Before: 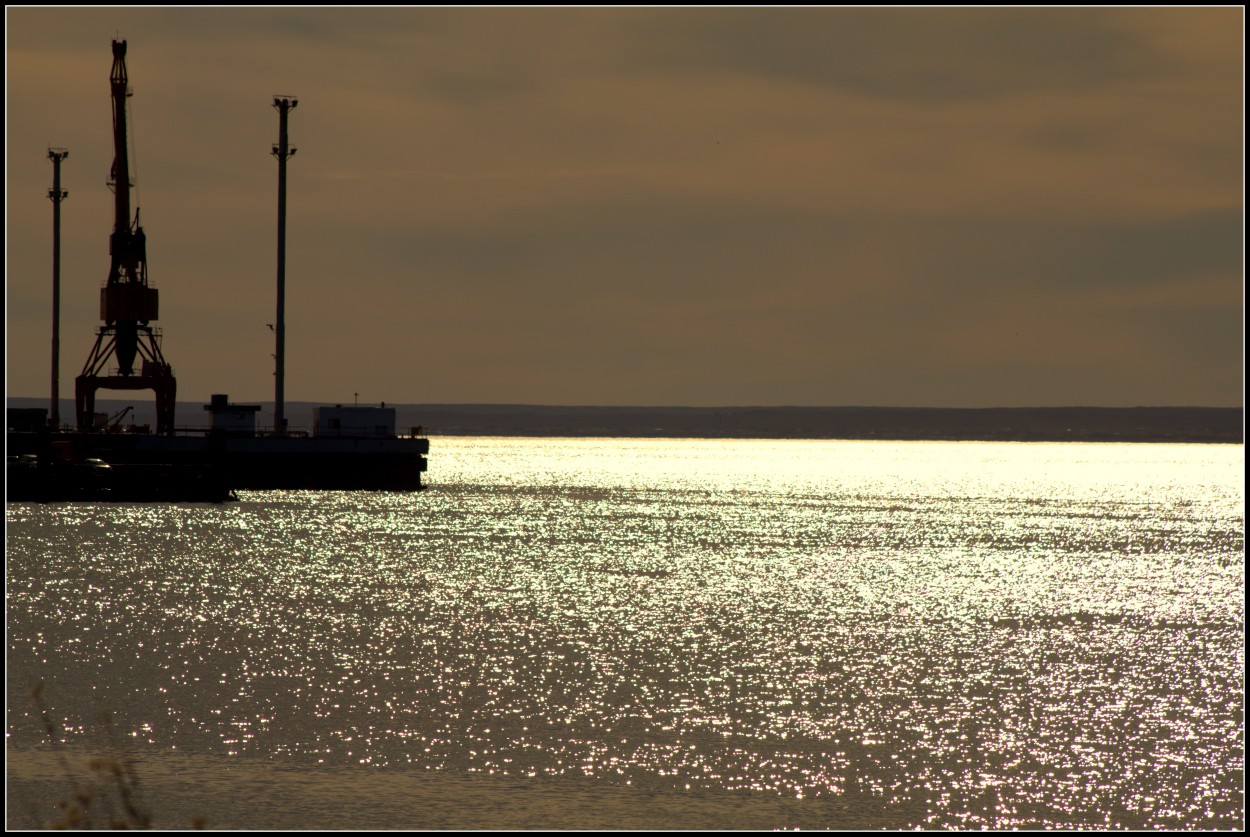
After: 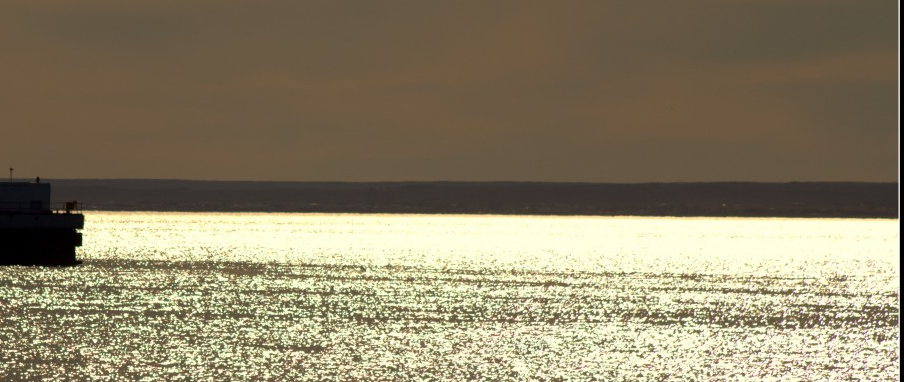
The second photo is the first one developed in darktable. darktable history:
crop and rotate: left 27.649%, top 27.053%, bottom 27.265%
